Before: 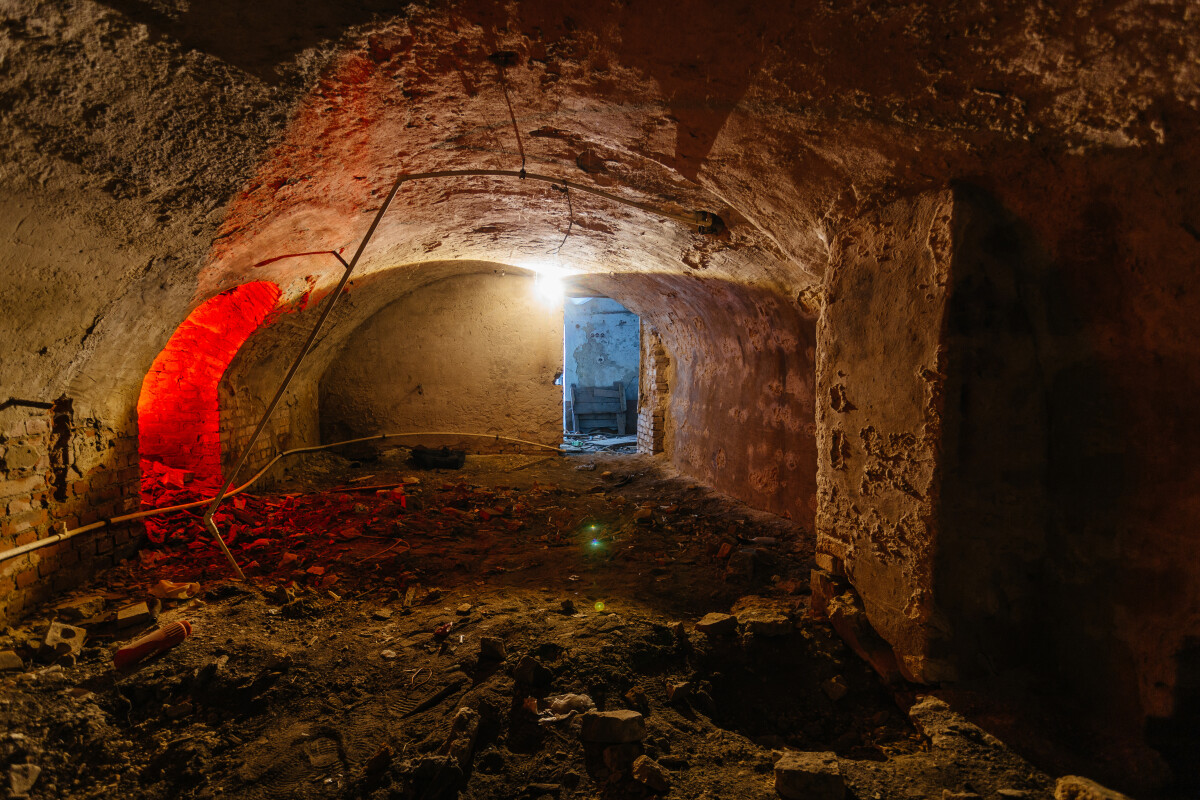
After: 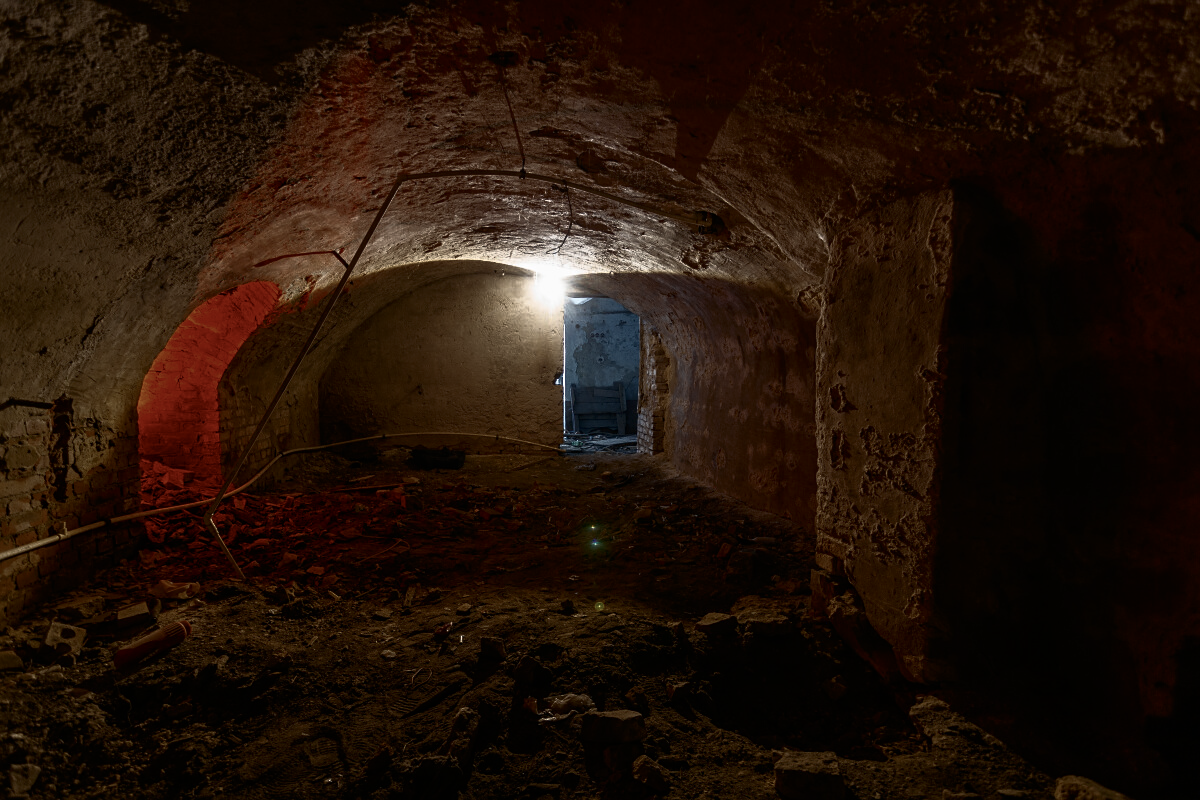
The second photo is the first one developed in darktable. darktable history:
contrast brightness saturation: contrast 0.25, saturation -0.31
sharpen: amount 0.2
base curve: curves: ch0 [(0, 0) (0.564, 0.291) (0.802, 0.731) (1, 1)]
